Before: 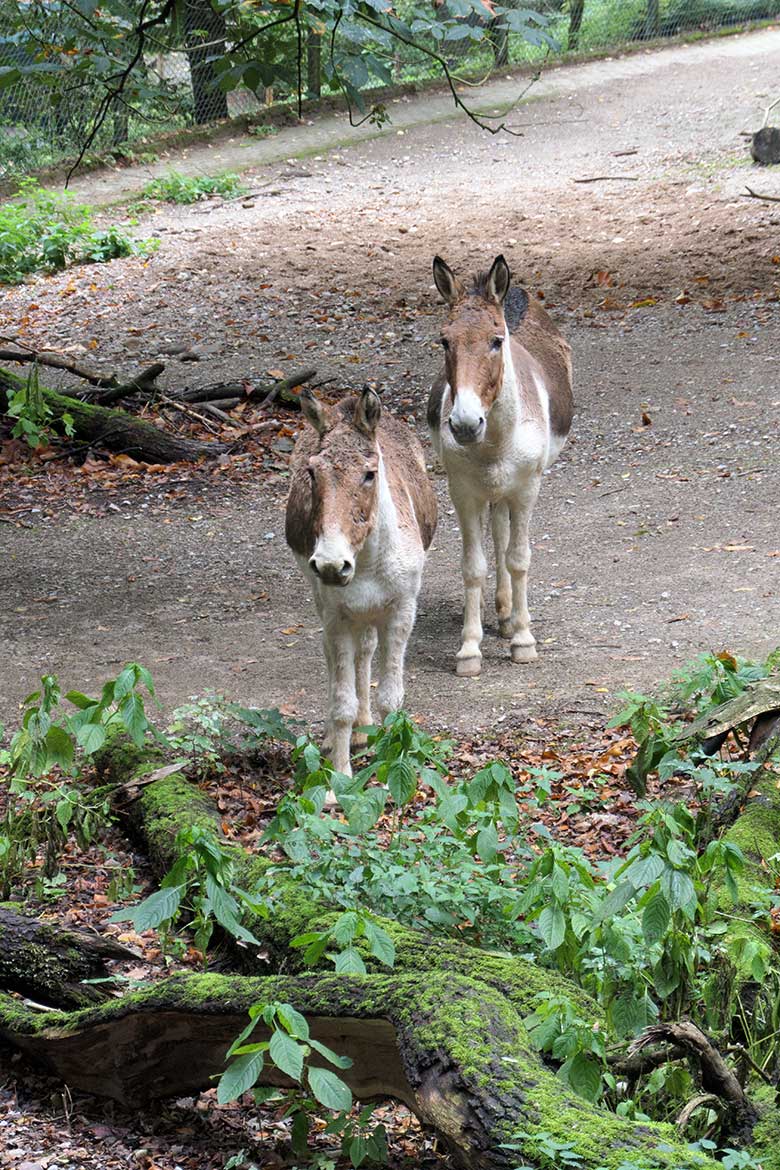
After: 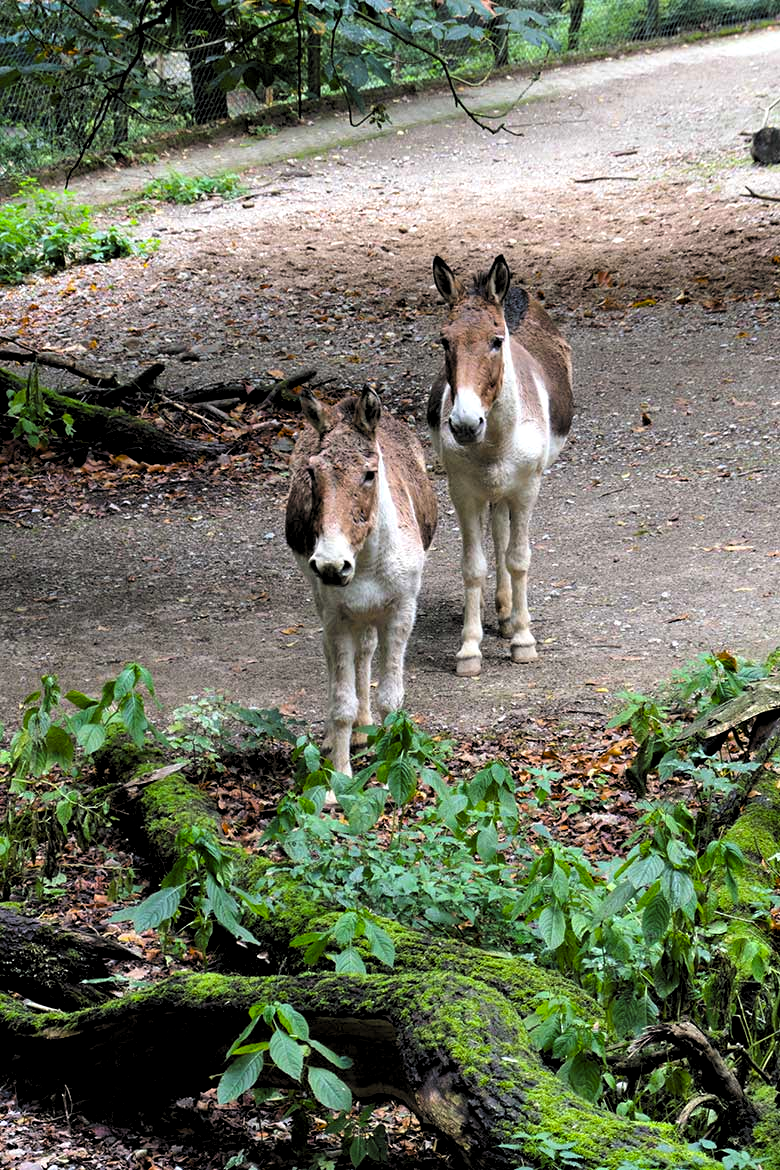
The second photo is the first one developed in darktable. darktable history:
levels: levels [0.182, 0.542, 0.902]
color balance rgb: perceptual saturation grading › global saturation 30.972%, contrast -9.738%
